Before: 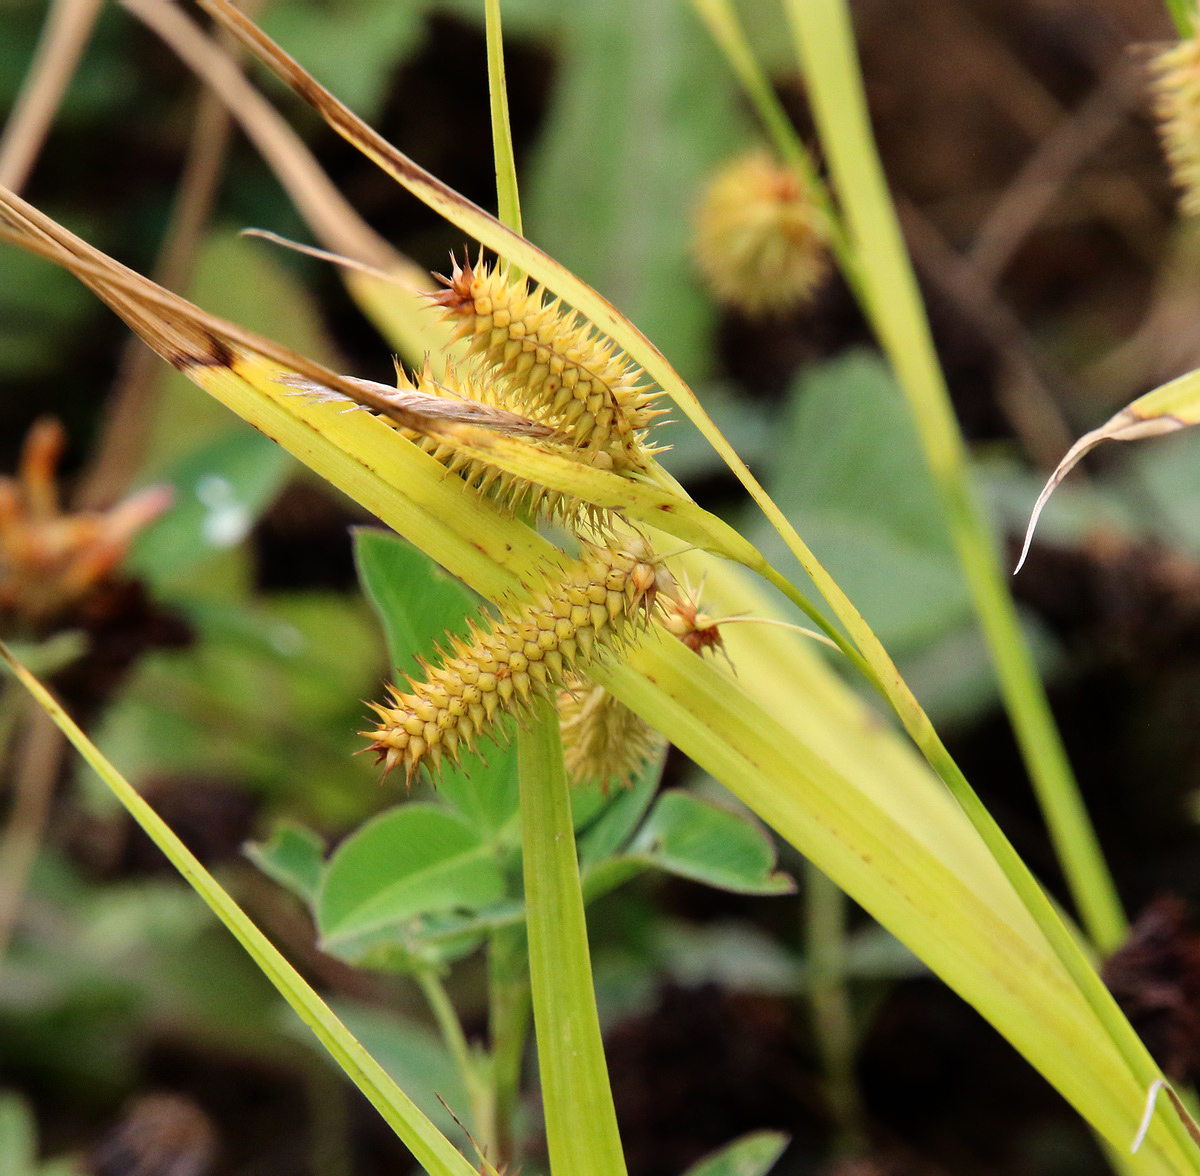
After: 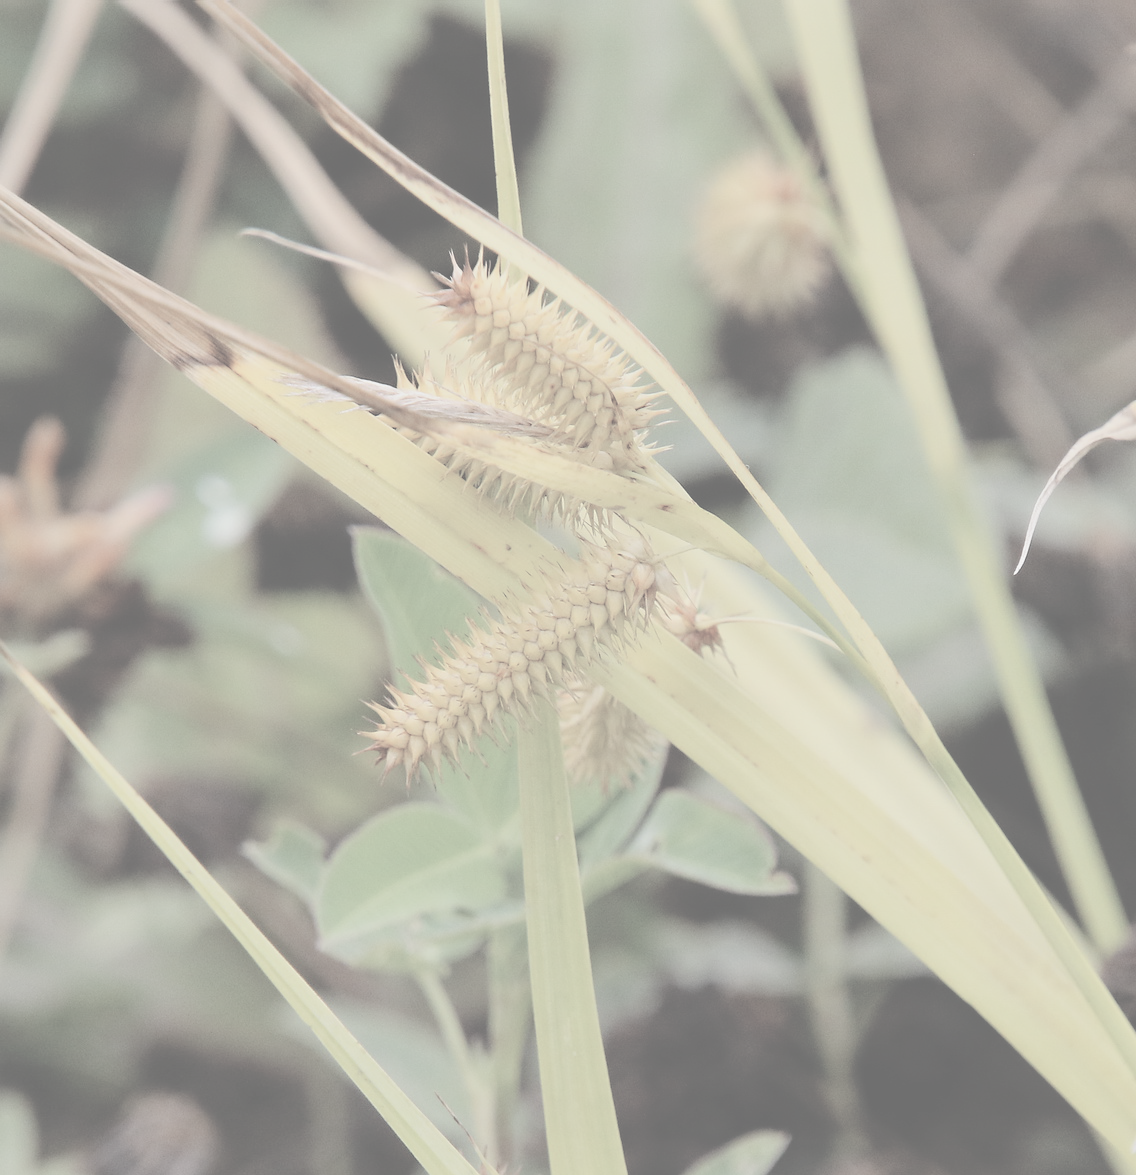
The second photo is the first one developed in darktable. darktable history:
crop and rotate: left 0%, right 5.319%
contrast brightness saturation: contrast -0.303, brightness 0.739, saturation -0.785
sharpen: radius 5.351, amount 0.312, threshold 26.161
